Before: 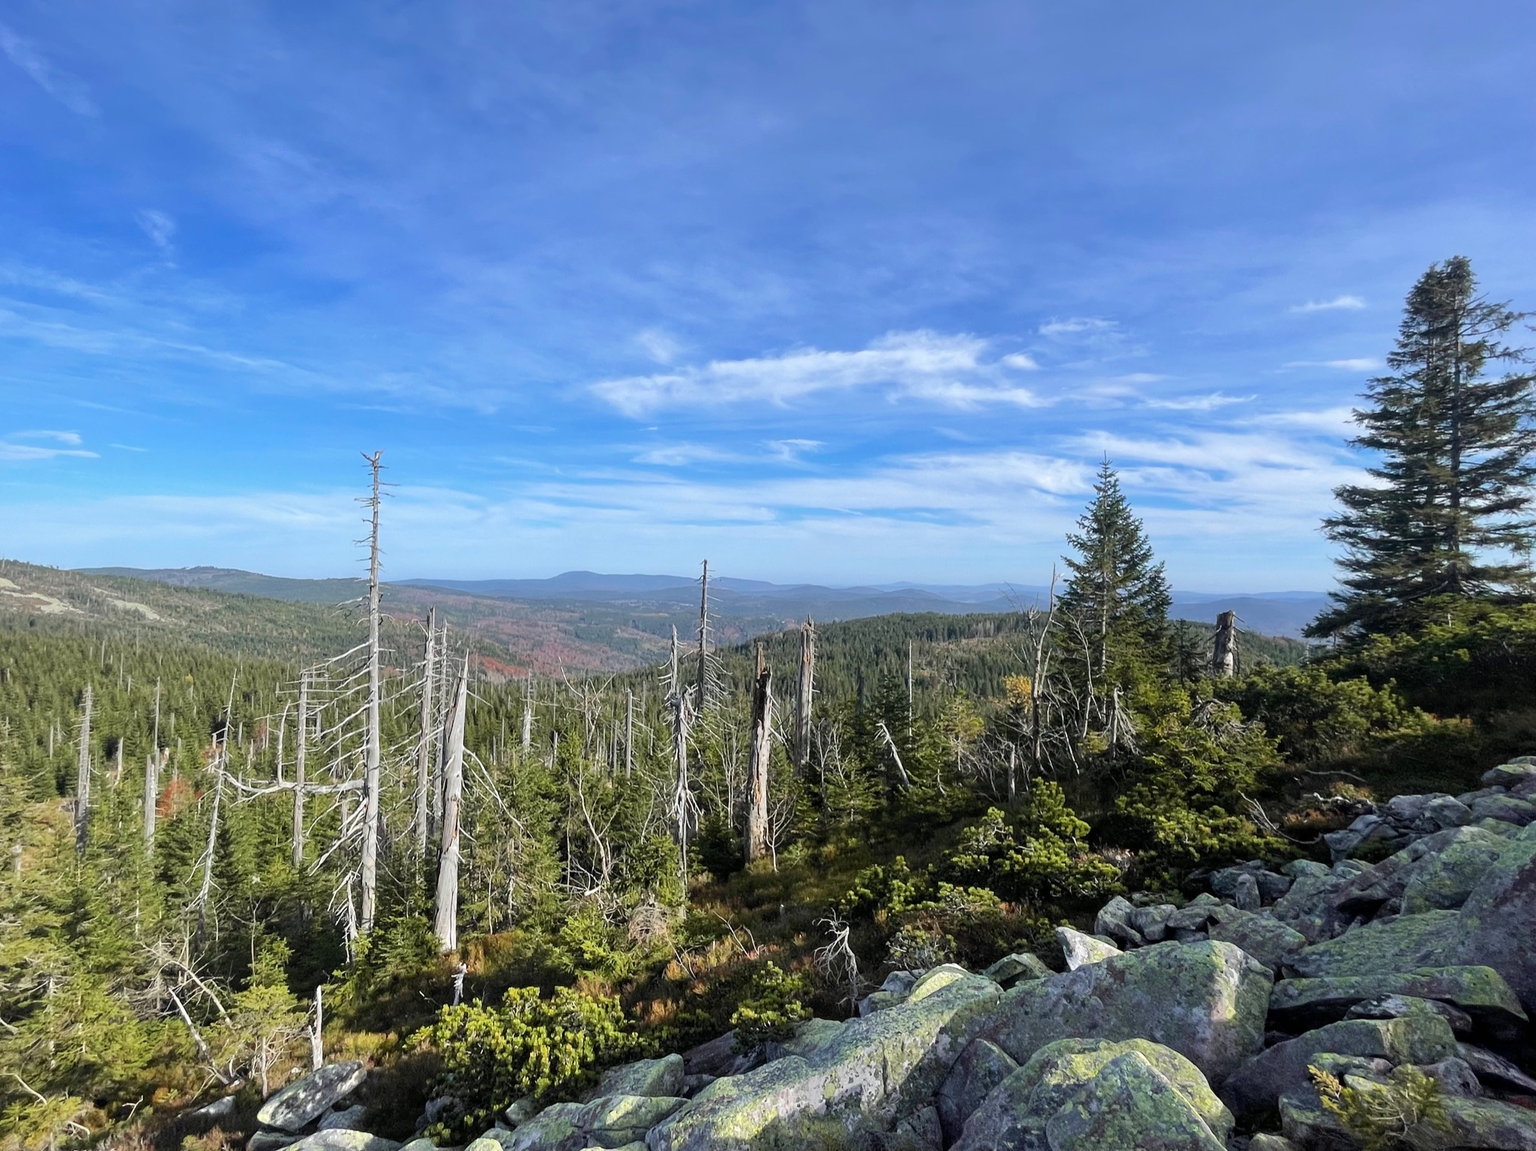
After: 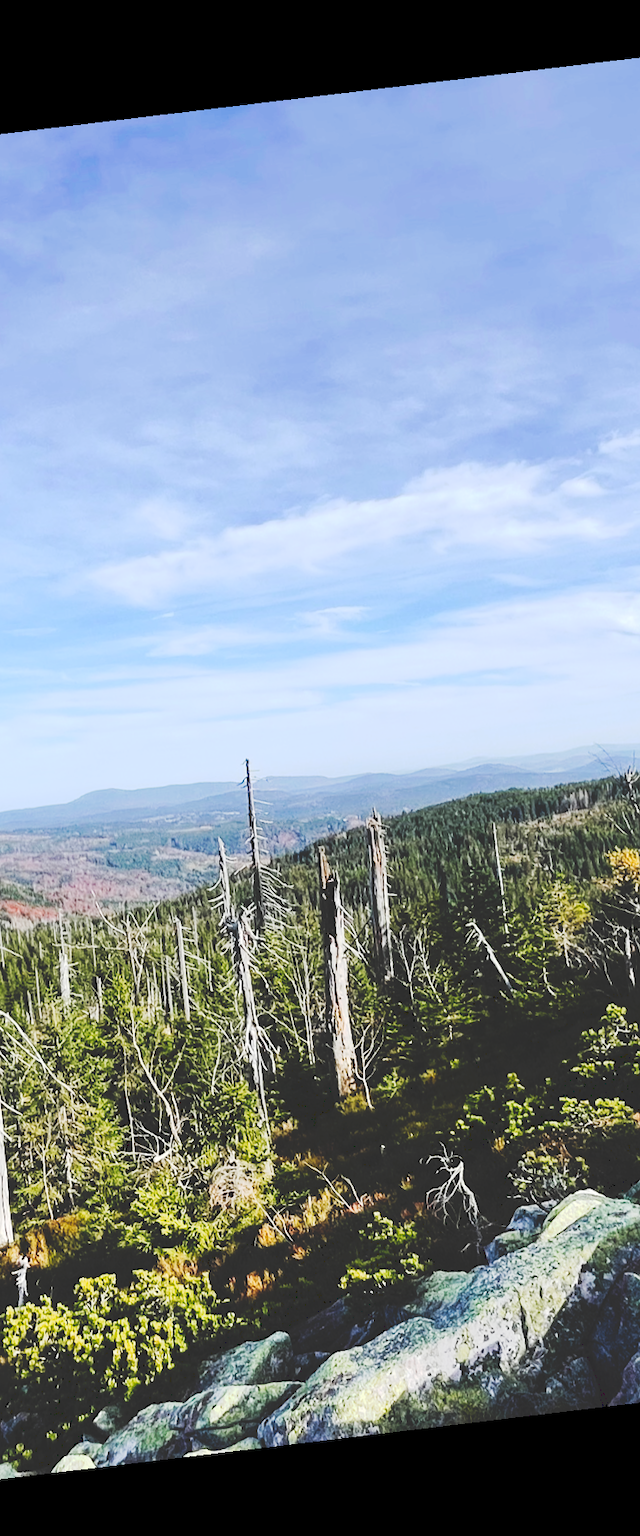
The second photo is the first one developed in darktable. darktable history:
crop: left 33.36%, right 33.36%
rotate and perspective: rotation -6.83°, automatic cropping off
contrast brightness saturation: contrast 0.15, brightness 0.05
tone curve: curves: ch0 [(0, 0) (0.003, 0.184) (0.011, 0.184) (0.025, 0.189) (0.044, 0.192) (0.069, 0.194) (0.1, 0.2) (0.136, 0.202) (0.177, 0.206) (0.224, 0.214) (0.277, 0.243) (0.335, 0.297) (0.399, 0.39) (0.468, 0.508) (0.543, 0.653) (0.623, 0.754) (0.709, 0.834) (0.801, 0.887) (0.898, 0.925) (1, 1)], preserve colors none
